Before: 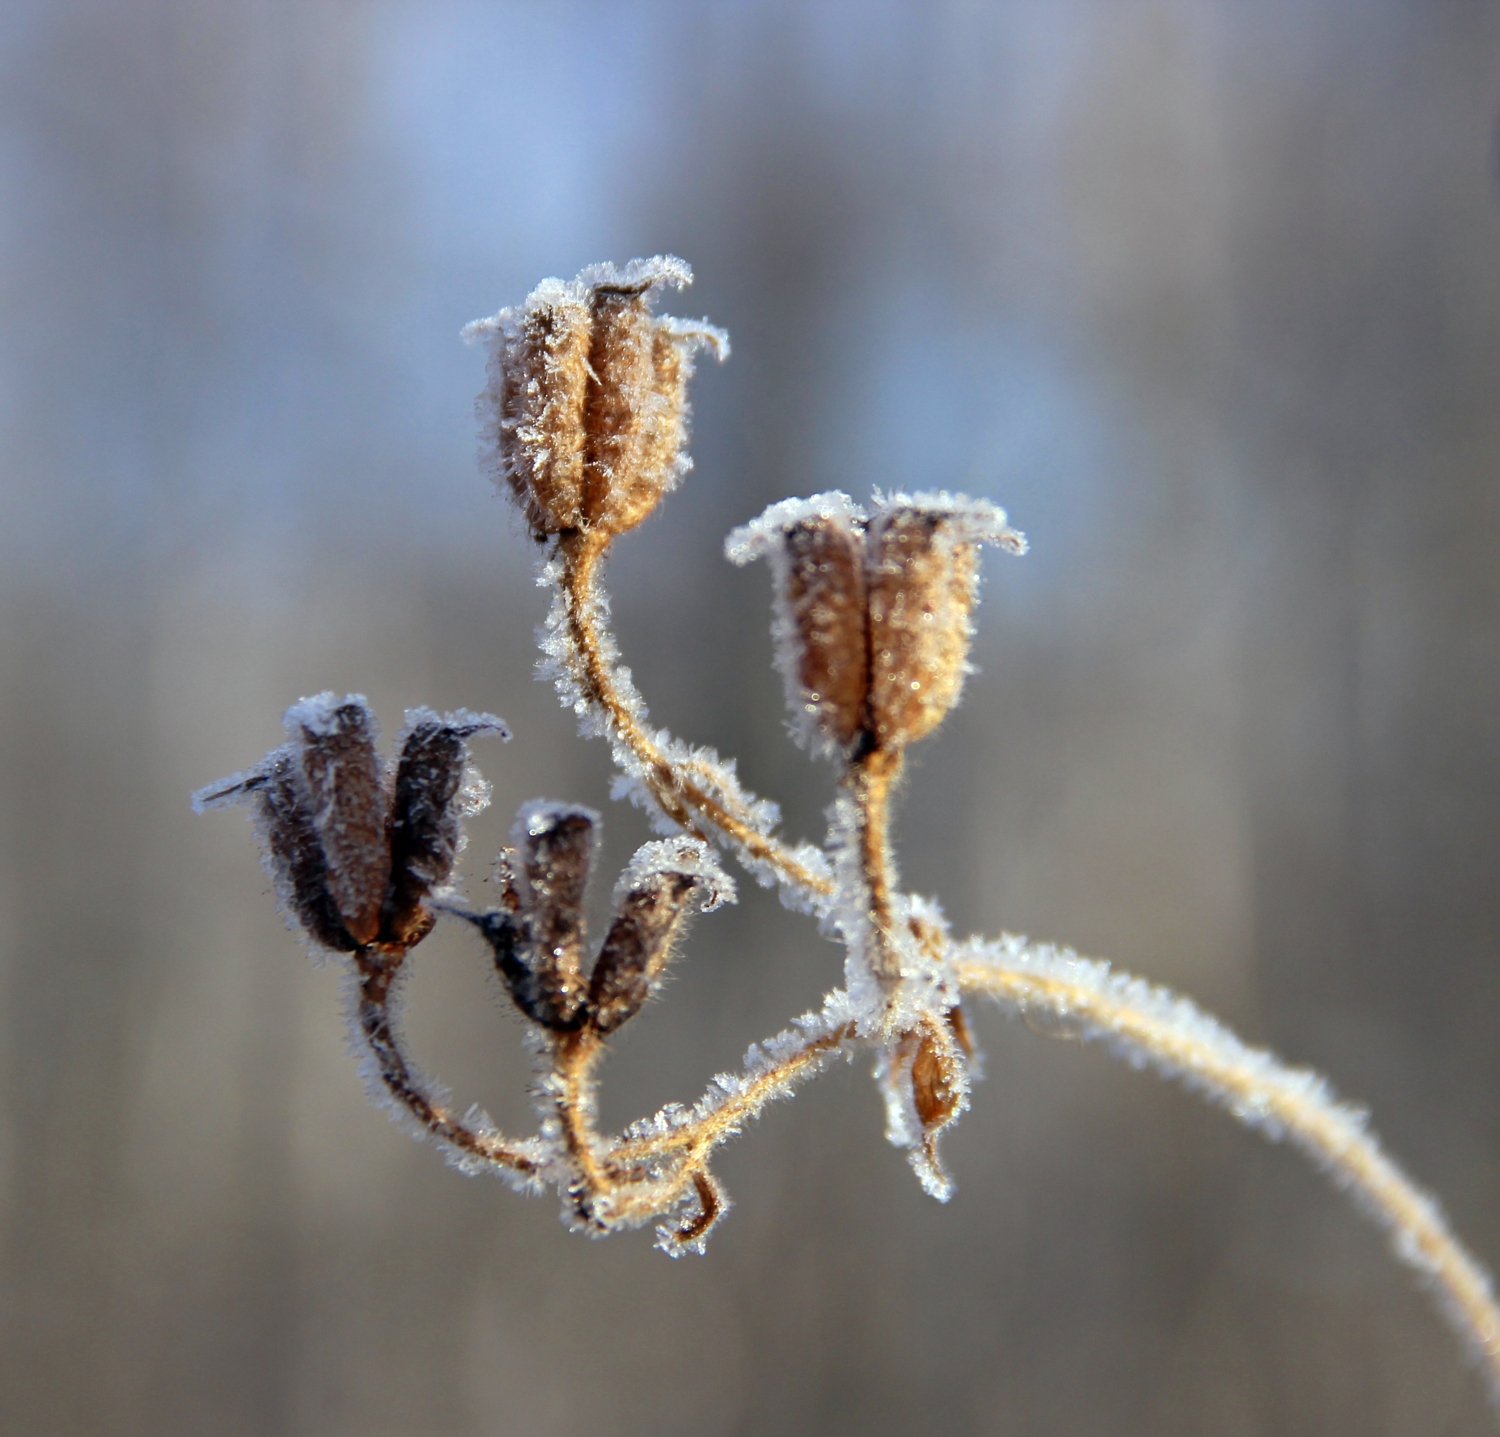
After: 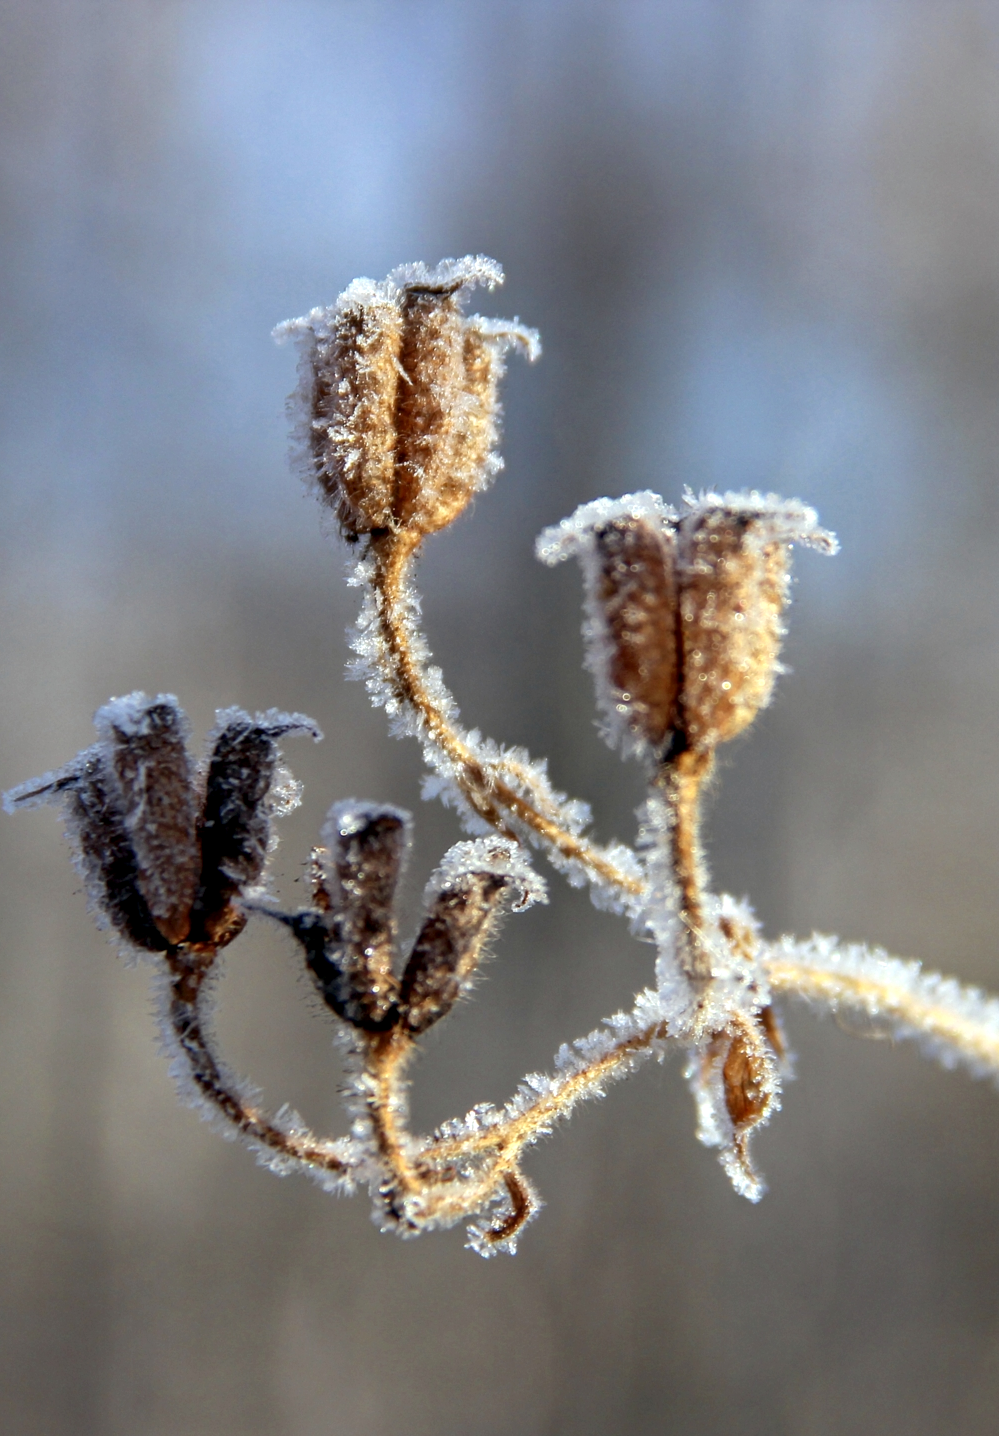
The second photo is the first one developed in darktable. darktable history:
local contrast: detail 130%
crop and rotate: left 12.648%, right 20.685%
